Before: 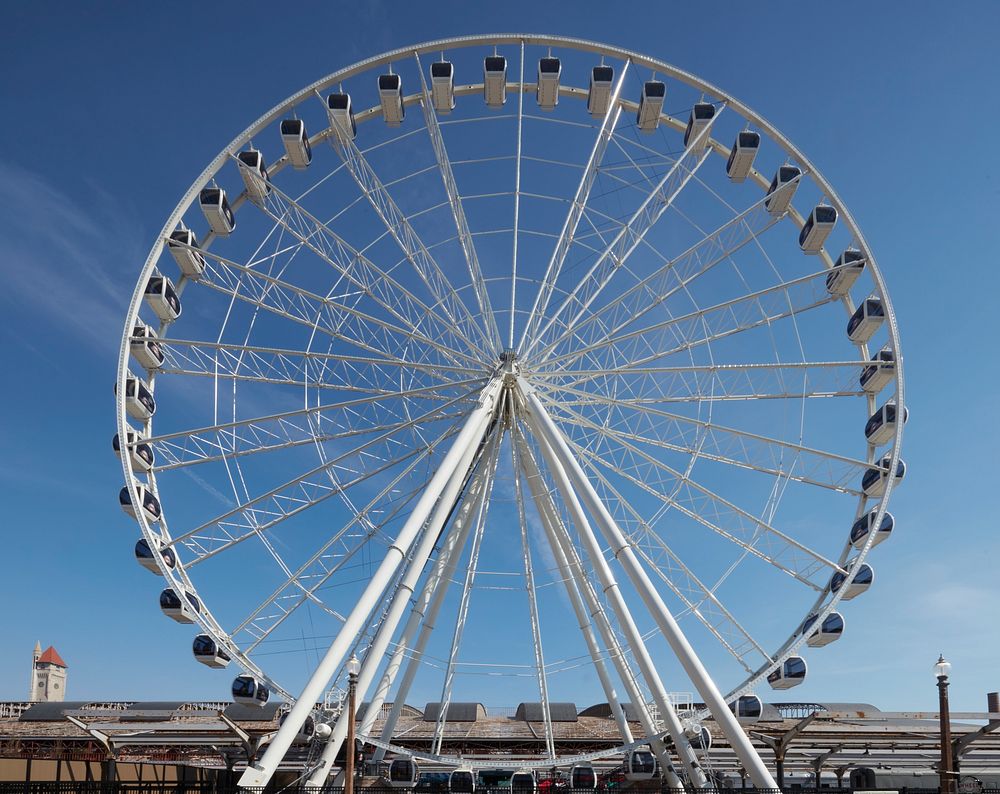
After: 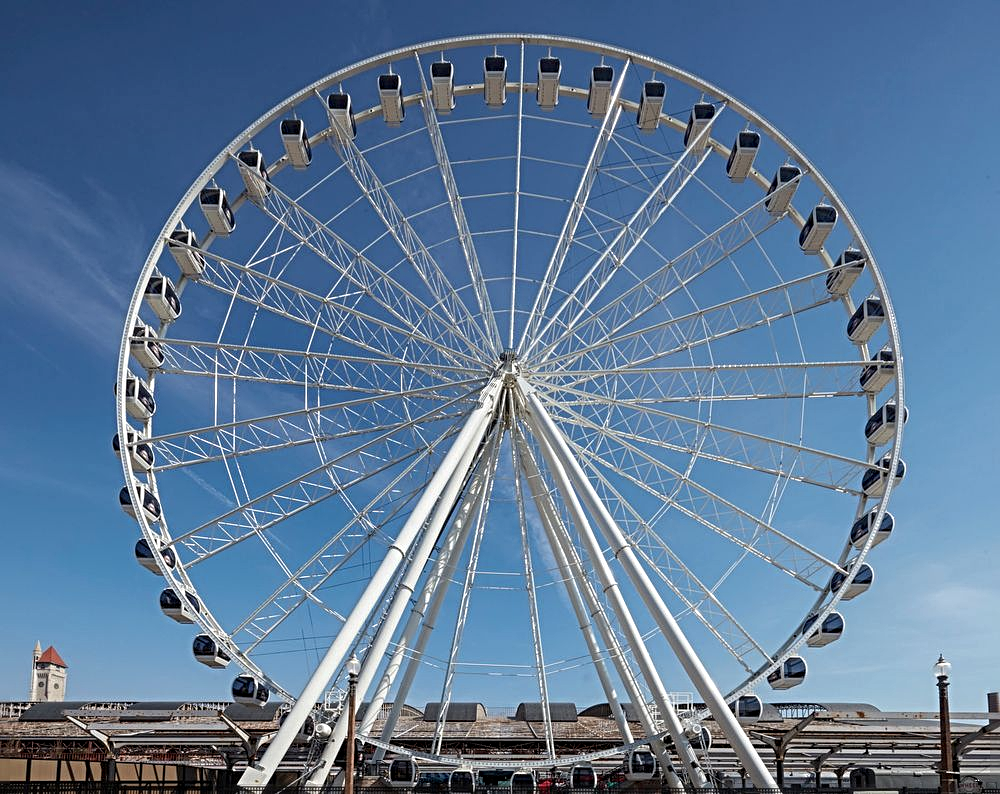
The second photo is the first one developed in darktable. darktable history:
sharpen: radius 3.975
local contrast: on, module defaults
